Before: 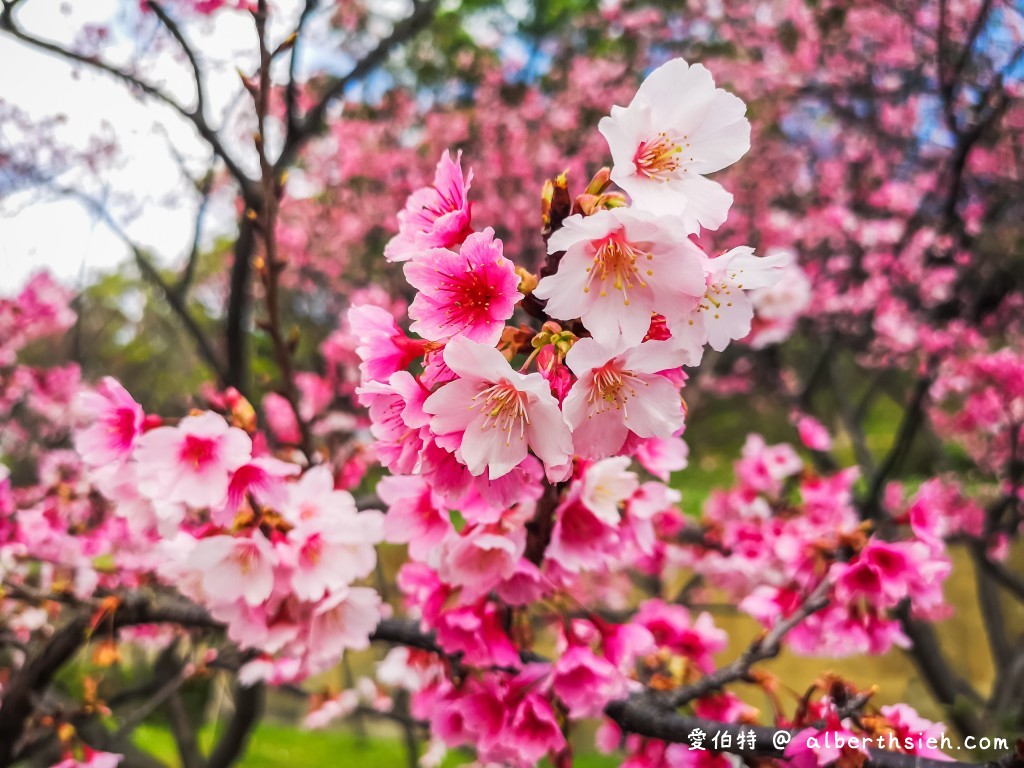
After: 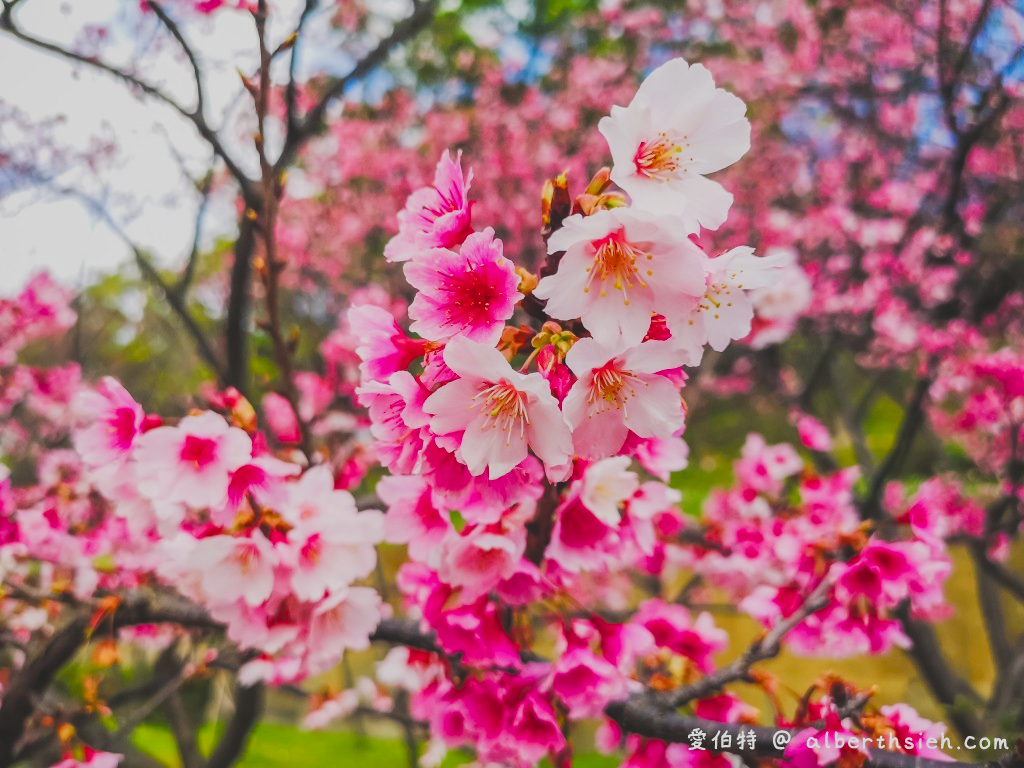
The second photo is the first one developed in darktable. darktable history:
filmic rgb: hardness 4.17
exposure: black level correction -0.023, exposure -0.039 EV, compensate highlight preservation false
color balance rgb: perceptual saturation grading › global saturation 35%, perceptual saturation grading › highlights -30%, perceptual saturation grading › shadows 35%, perceptual brilliance grading › global brilliance 3%, perceptual brilliance grading › highlights -3%, perceptual brilliance grading › shadows 3%
